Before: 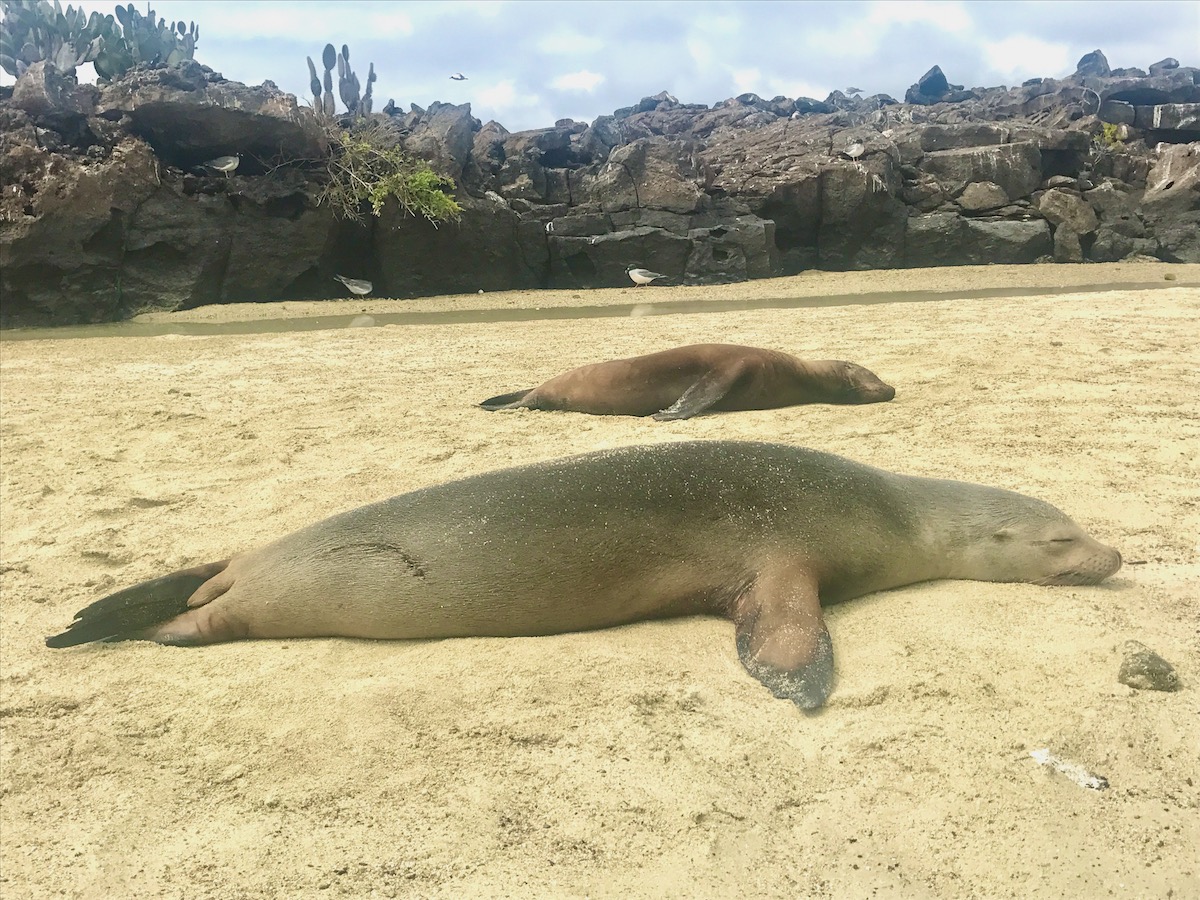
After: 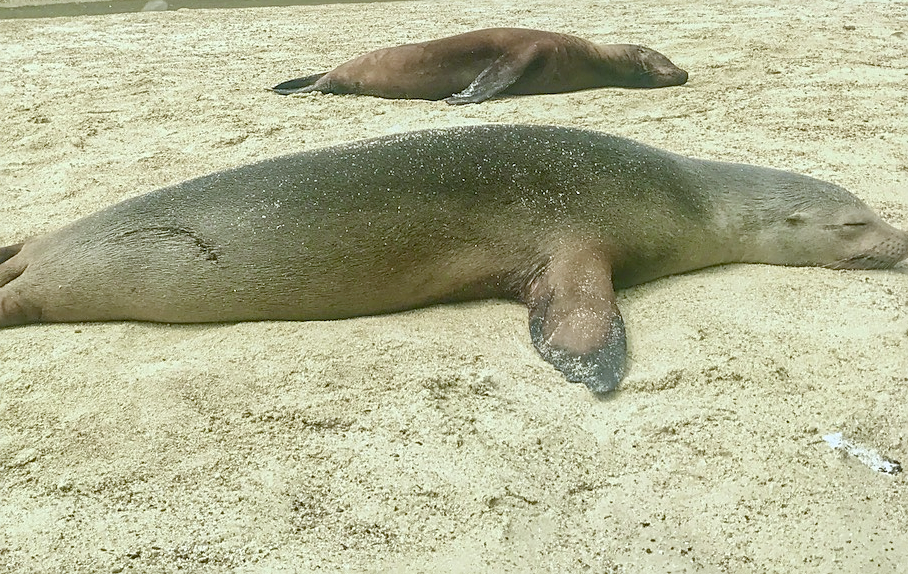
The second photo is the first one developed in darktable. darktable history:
color balance rgb: perceptual saturation grading › global saturation 20%, perceptual saturation grading › highlights -25%, perceptual saturation grading › shadows 25%
local contrast: on, module defaults
white balance: red 0.924, blue 1.095
crop and rotate: left 17.299%, top 35.115%, right 7.015%, bottom 1.024%
sharpen: on, module defaults
